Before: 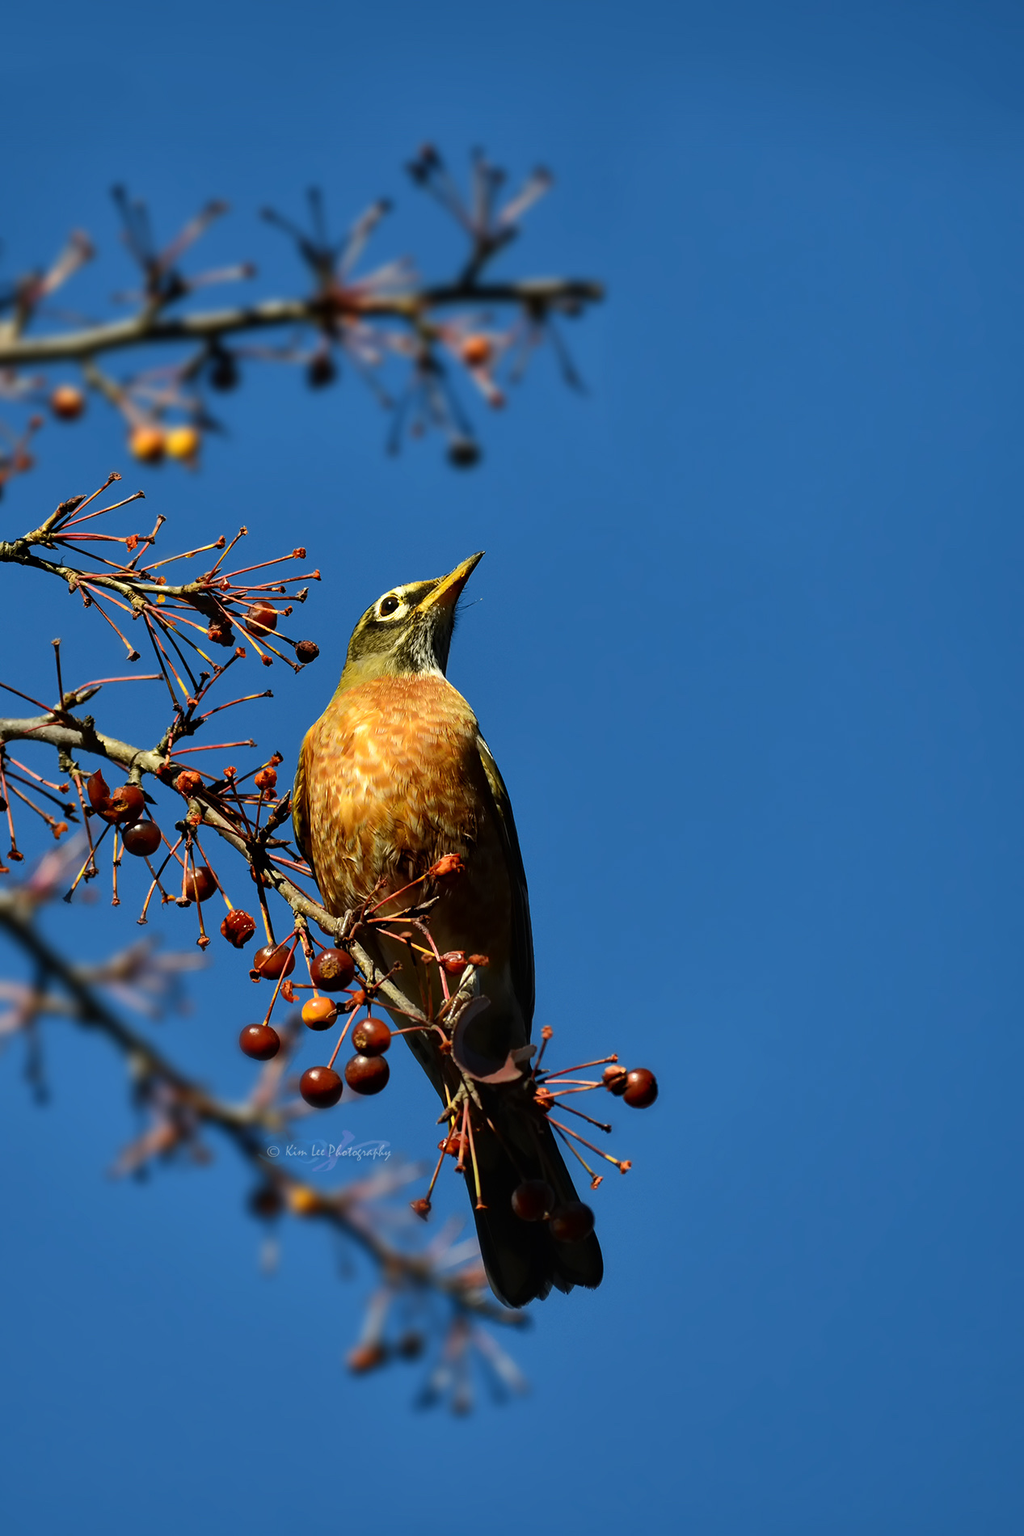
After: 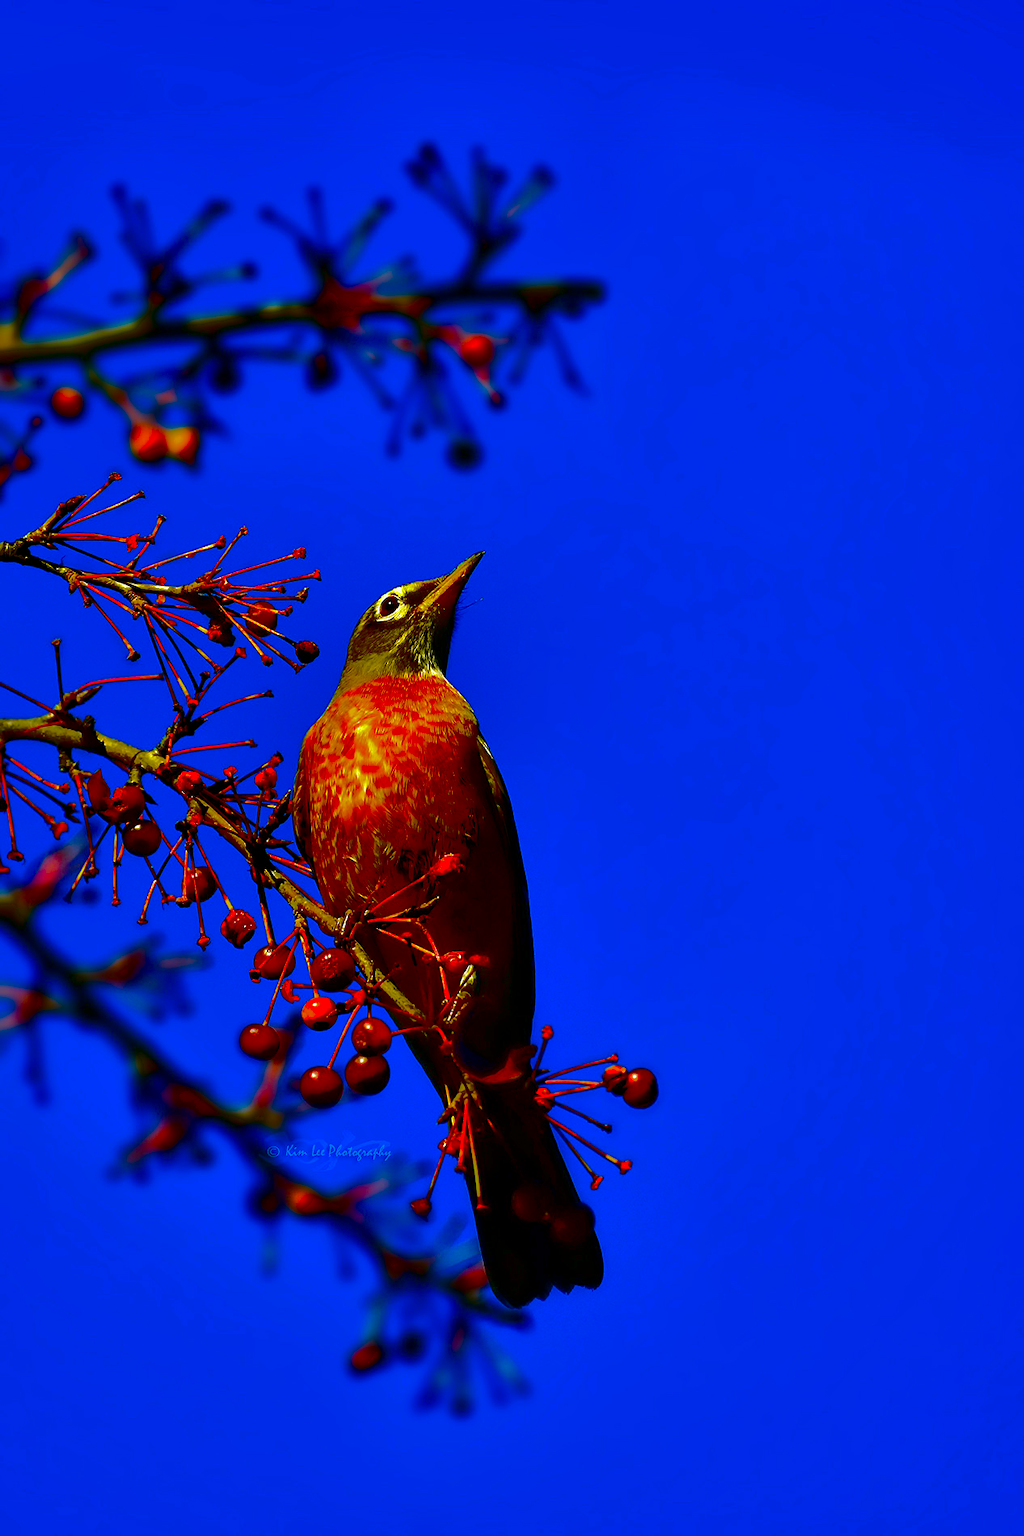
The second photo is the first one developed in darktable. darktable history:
velvia: strength 31.56%, mid-tones bias 0.202
shadows and highlights: shadows color adjustment 97.99%, highlights color adjustment 59.2%
contrast brightness saturation: brightness -0.984, saturation 0.992
sharpen: radius 1.241, amount 0.294, threshold 0.229
